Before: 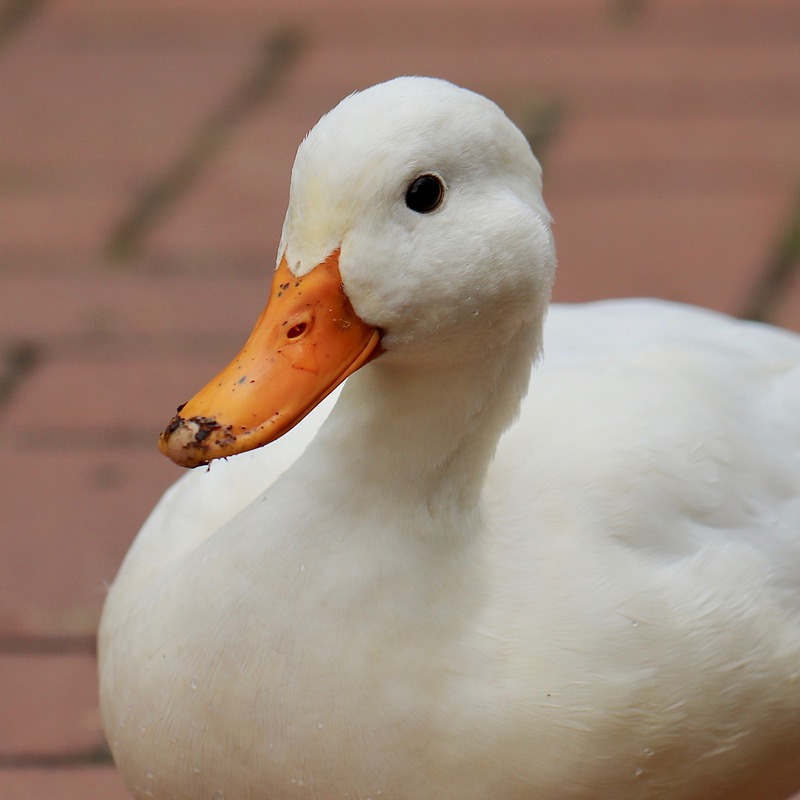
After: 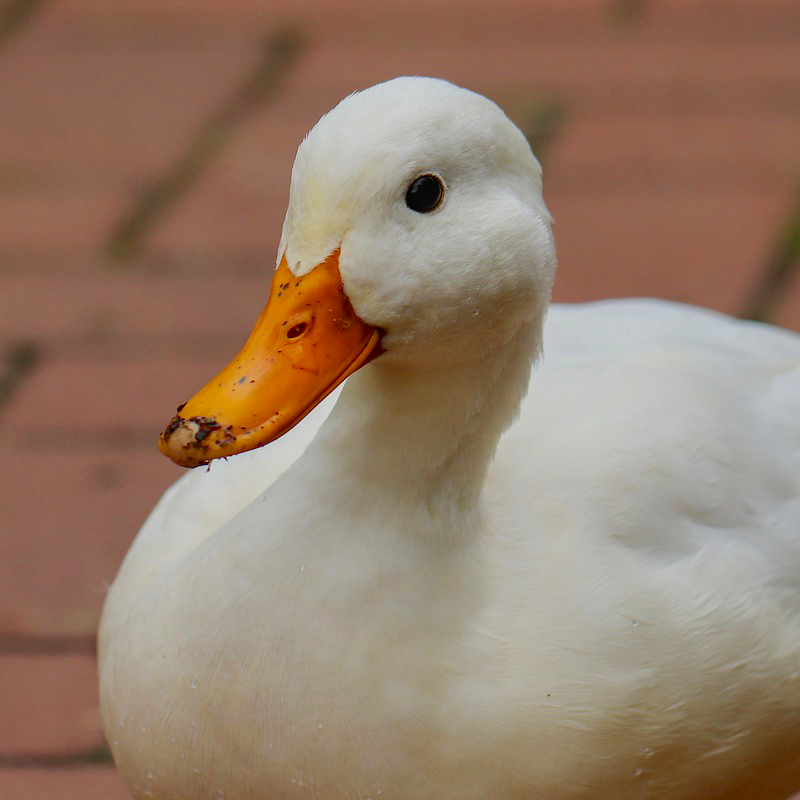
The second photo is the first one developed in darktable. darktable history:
color balance rgb: shadows lift › chroma 0.932%, shadows lift › hue 114.61°, perceptual saturation grading › global saturation 30.636%, contrast -10.096%
local contrast: on, module defaults
exposure: exposure -0.213 EV, compensate highlight preservation false
contrast equalizer: octaves 7, y [[0.5, 0.5, 0.468, 0.5, 0.5, 0.5], [0.5 ×6], [0.5 ×6], [0 ×6], [0 ×6]], mix 0.317
